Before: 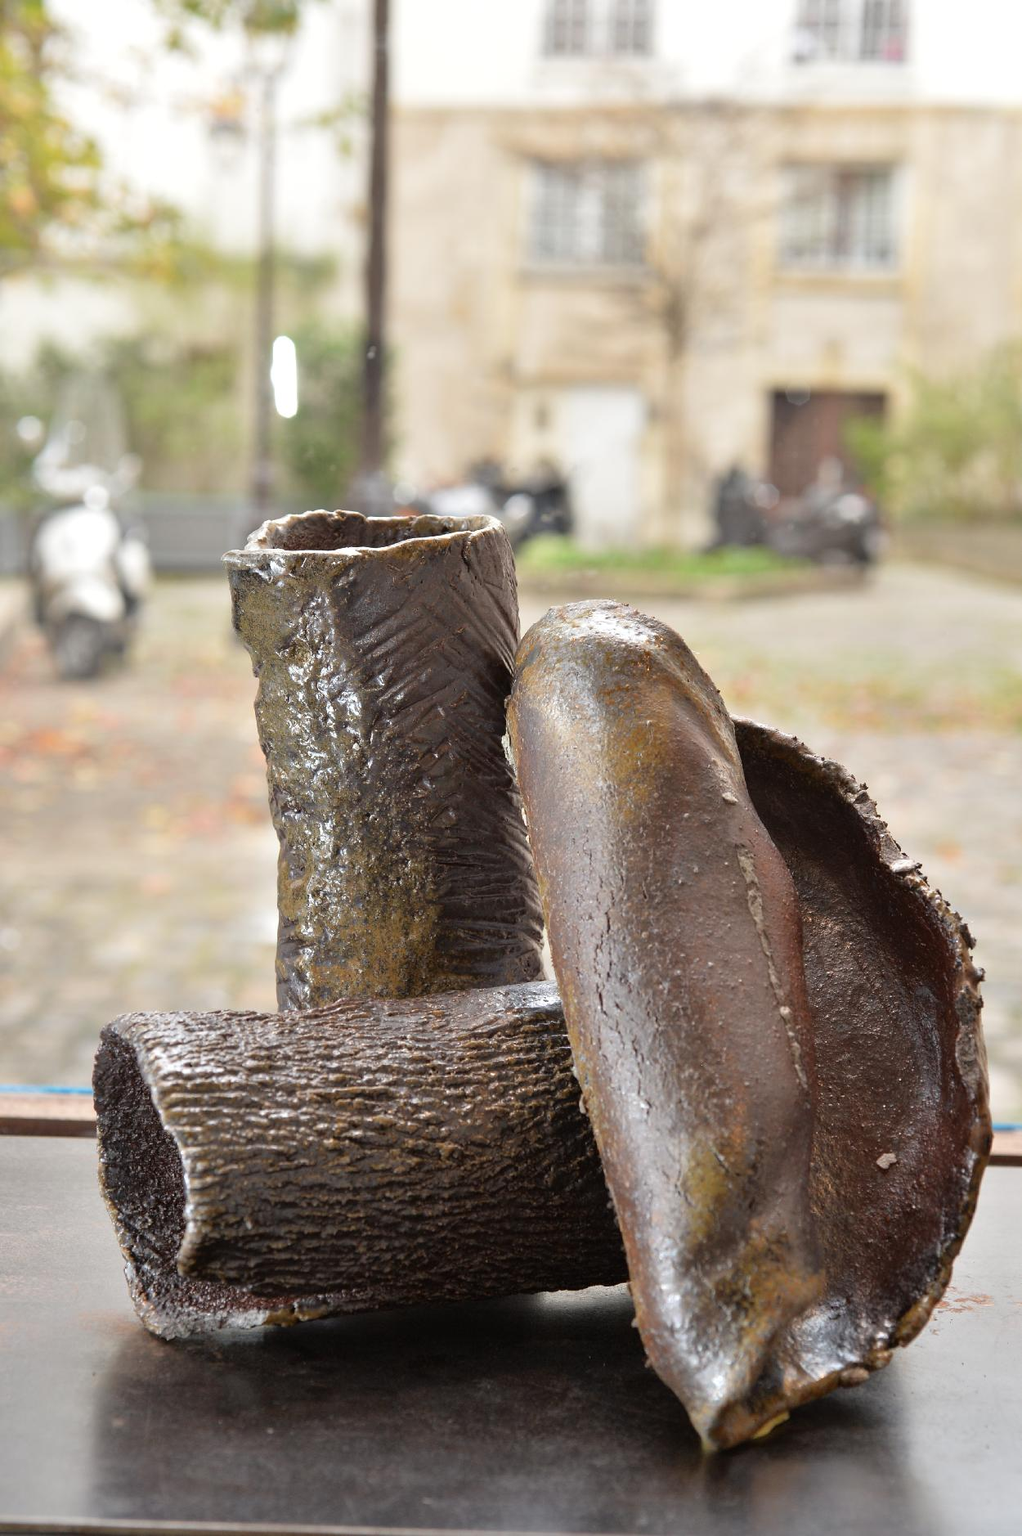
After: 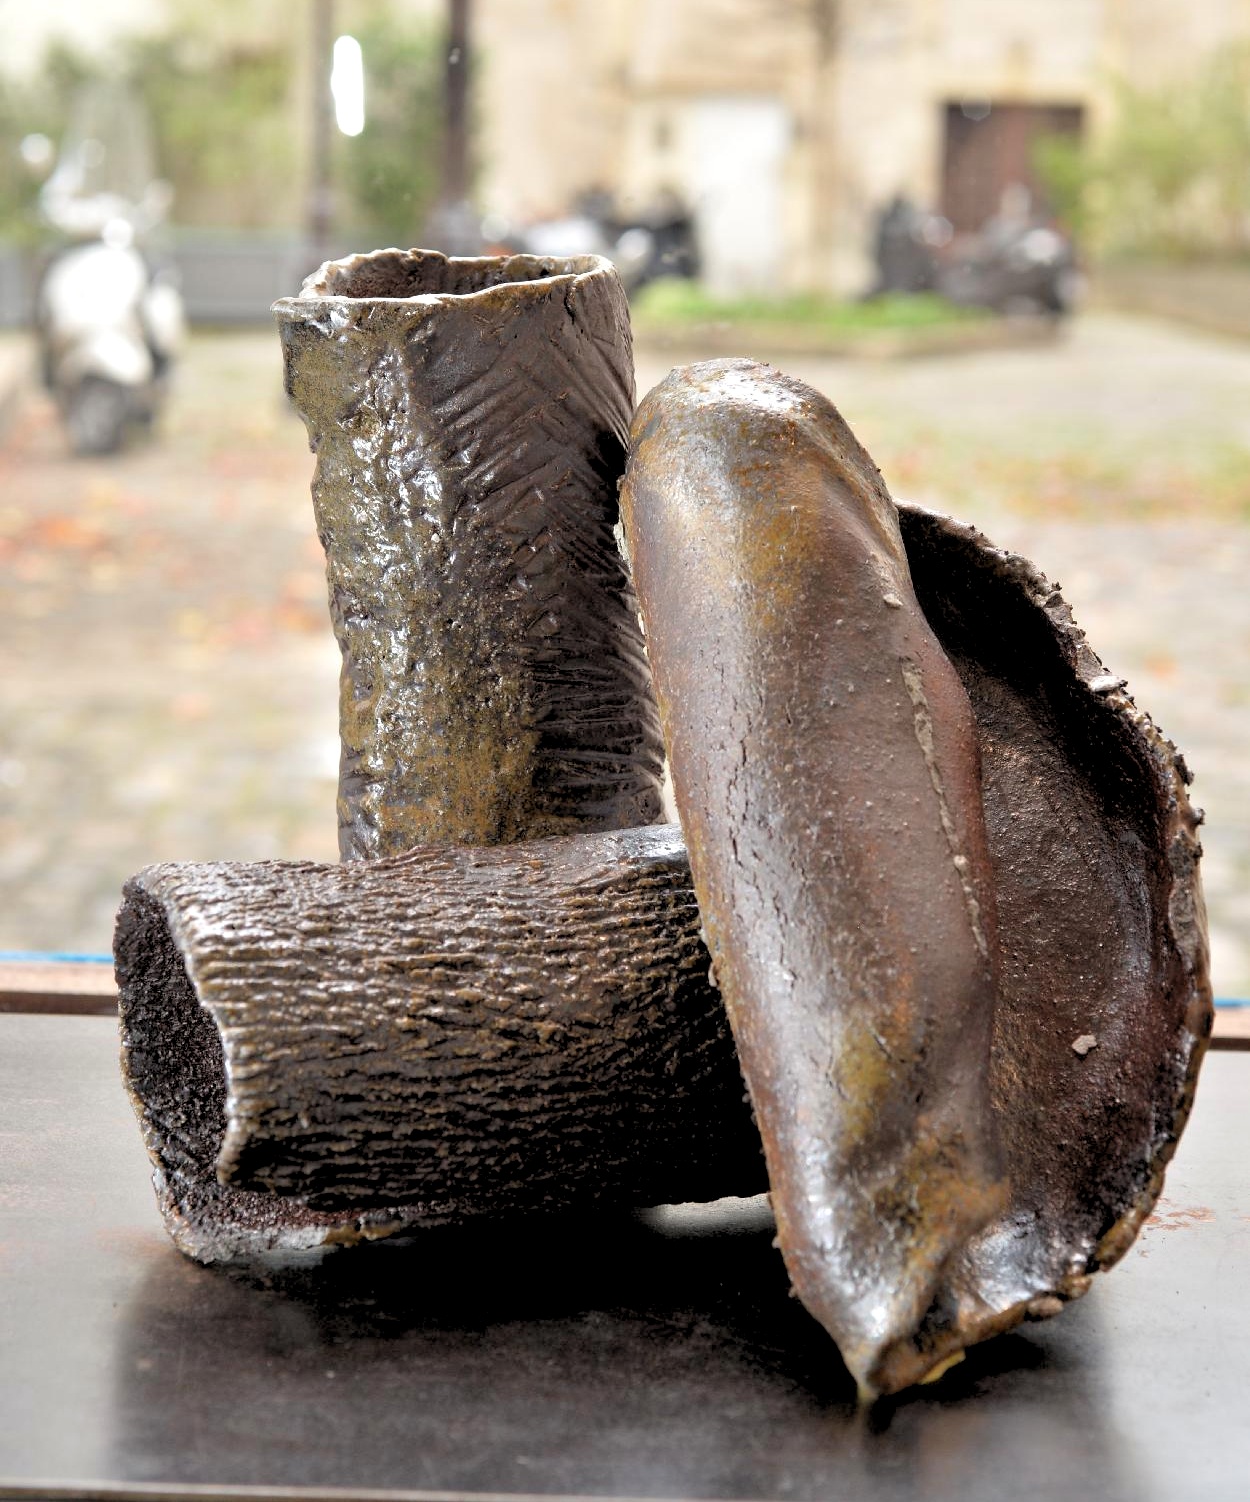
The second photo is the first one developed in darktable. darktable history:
crop and rotate: top 19.998%
rgb levels: levels [[0.013, 0.434, 0.89], [0, 0.5, 1], [0, 0.5, 1]]
